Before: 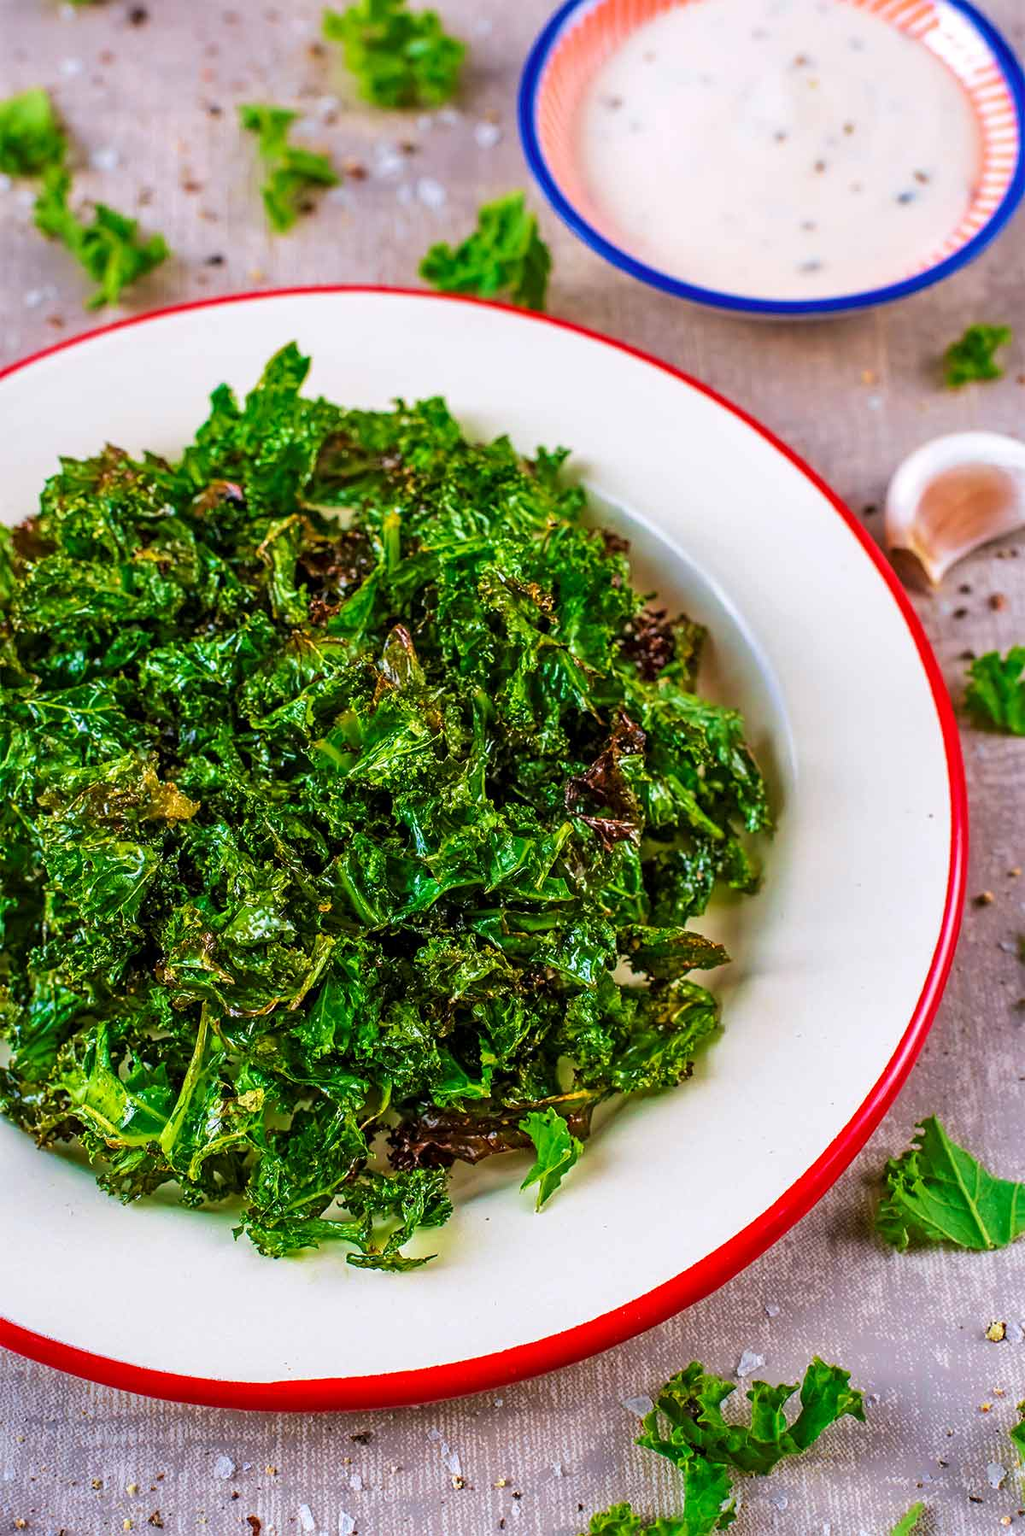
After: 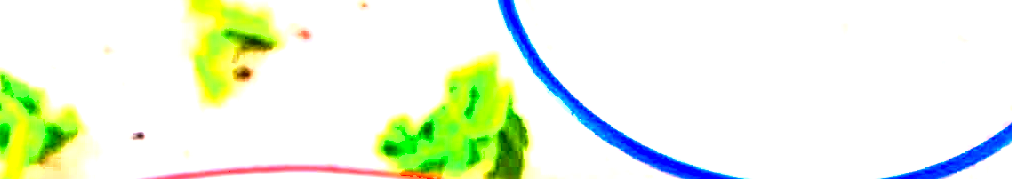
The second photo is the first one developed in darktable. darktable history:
crop and rotate: left 9.644%, top 9.491%, right 6.021%, bottom 80.509%
sharpen: on, module defaults
exposure: exposure 3 EV, compensate highlight preservation false
local contrast: detail 130%
shadows and highlights: shadows 37.27, highlights -28.18, soften with gaussian
